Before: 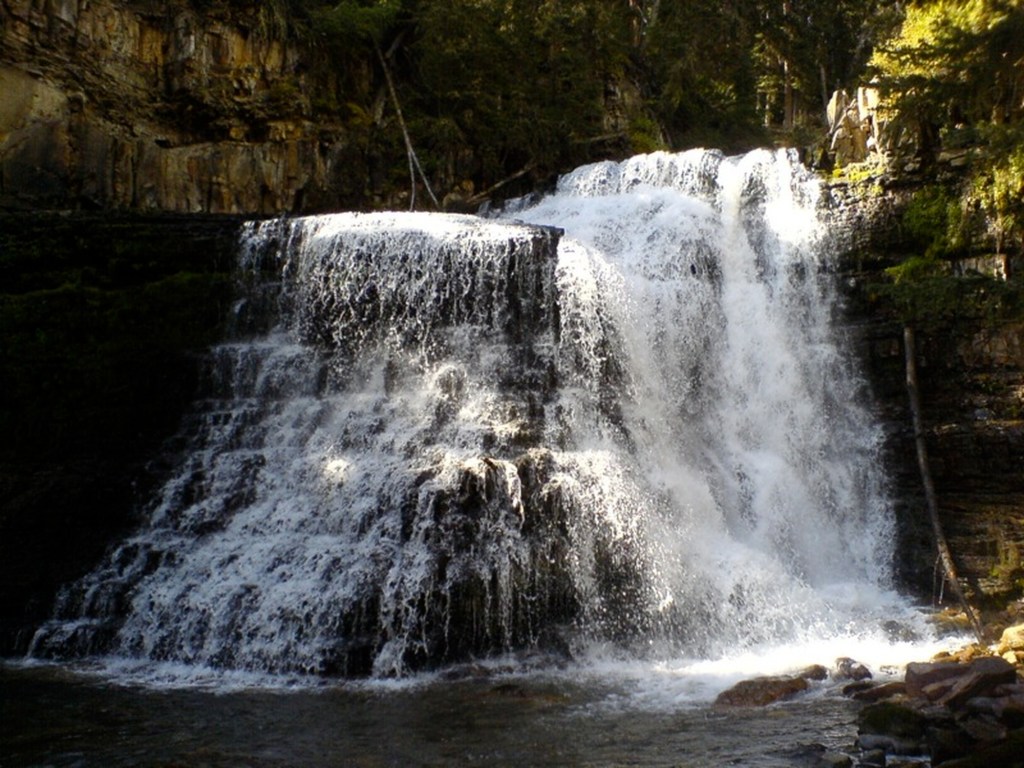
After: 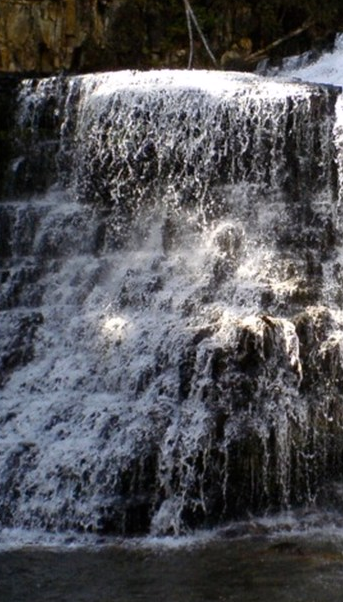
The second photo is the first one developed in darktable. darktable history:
crop and rotate: left 21.77%, top 18.528%, right 44.676%, bottom 2.997%
white balance: red 1.009, blue 1.027
